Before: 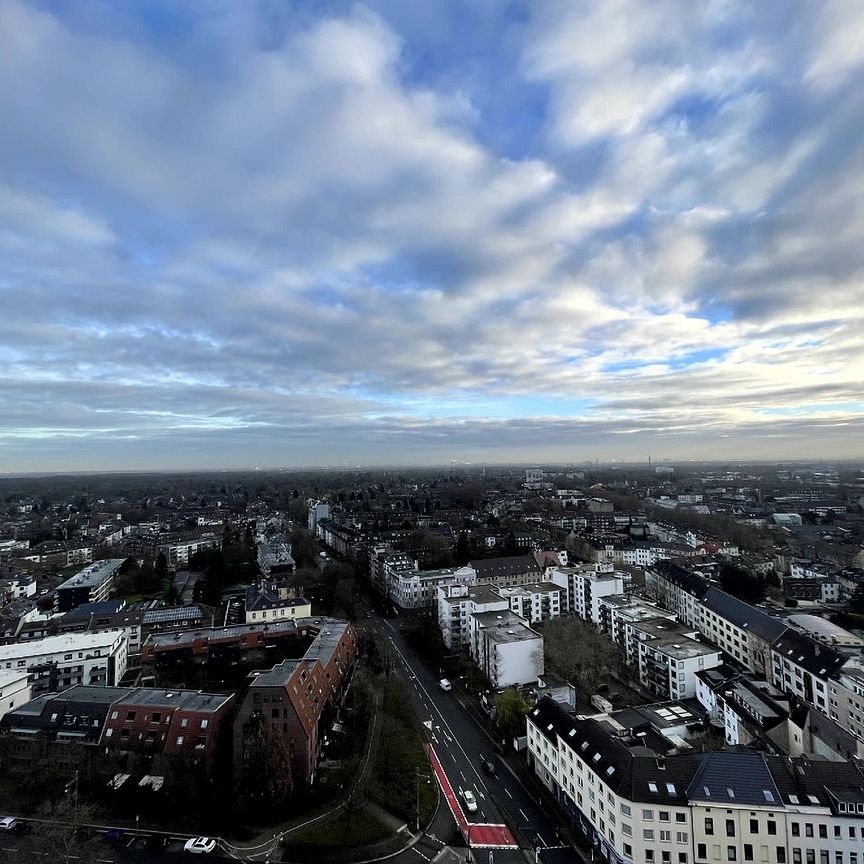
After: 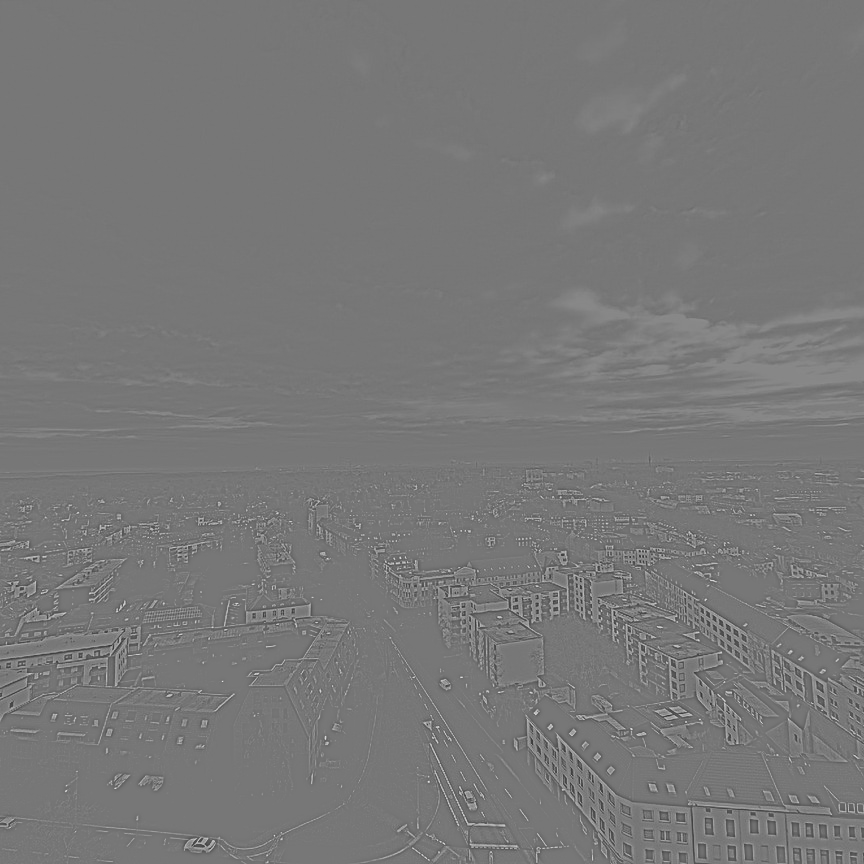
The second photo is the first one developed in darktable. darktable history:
highpass: sharpness 5.84%, contrast boost 8.44%
tone equalizer: -8 EV -0.75 EV, -7 EV -0.7 EV, -6 EV -0.6 EV, -5 EV -0.4 EV, -3 EV 0.4 EV, -2 EV 0.6 EV, -1 EV 0.7 EV, +0 EV 0.75 EV, edges refinement/feathering 500, mask exposure compensation -1.57 EV, preserve details no
sharpen: amount 0.2
